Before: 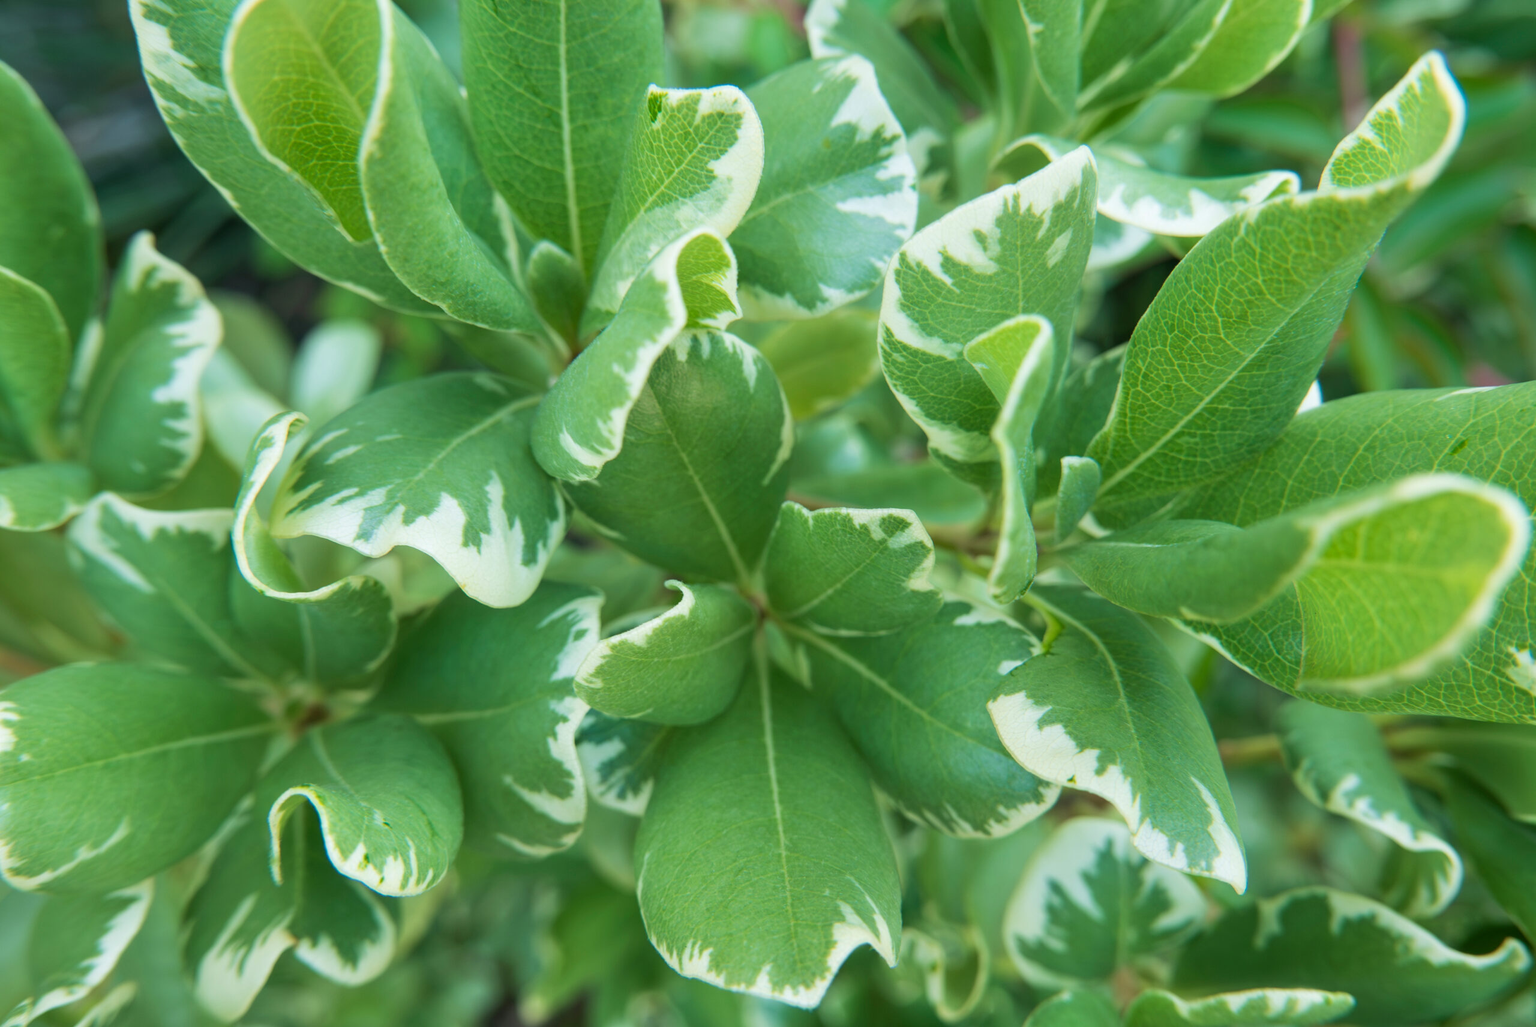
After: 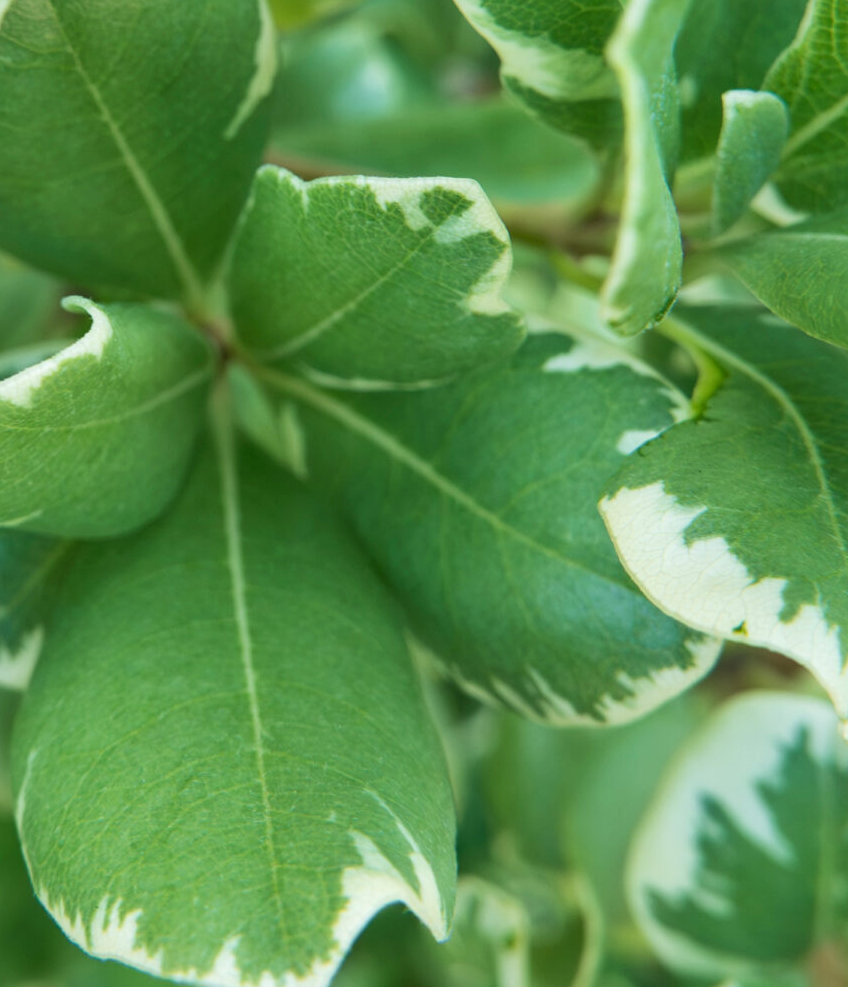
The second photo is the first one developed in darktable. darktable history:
tone equalizer: on, module defaults
crop: left 40.878%, top 39.176%, right 25.993%, bottom 3.081%
local contrast: mode bilateral grid, contrast 20, coarseness 50, detail 120%, midtone range 0.2
